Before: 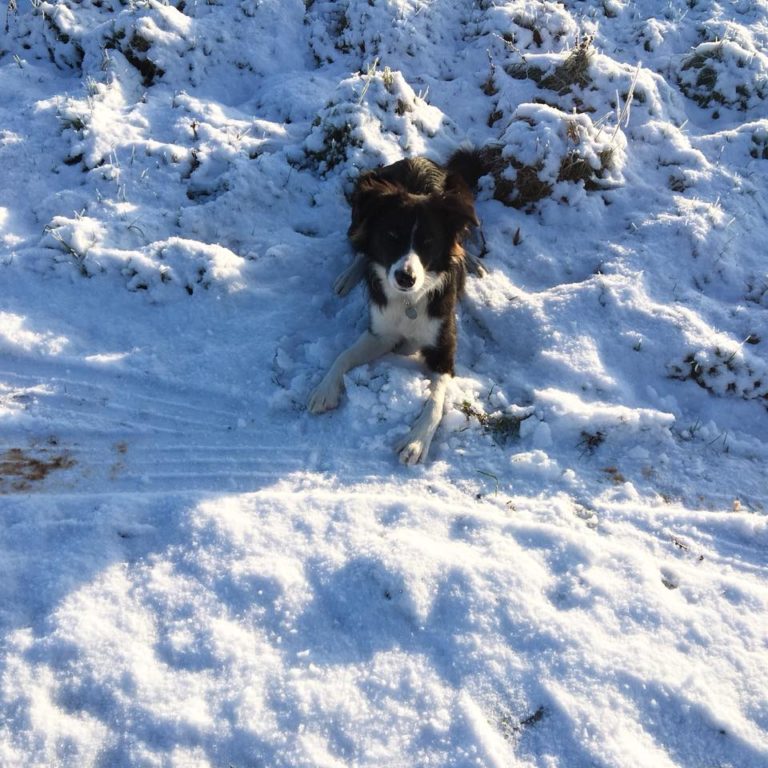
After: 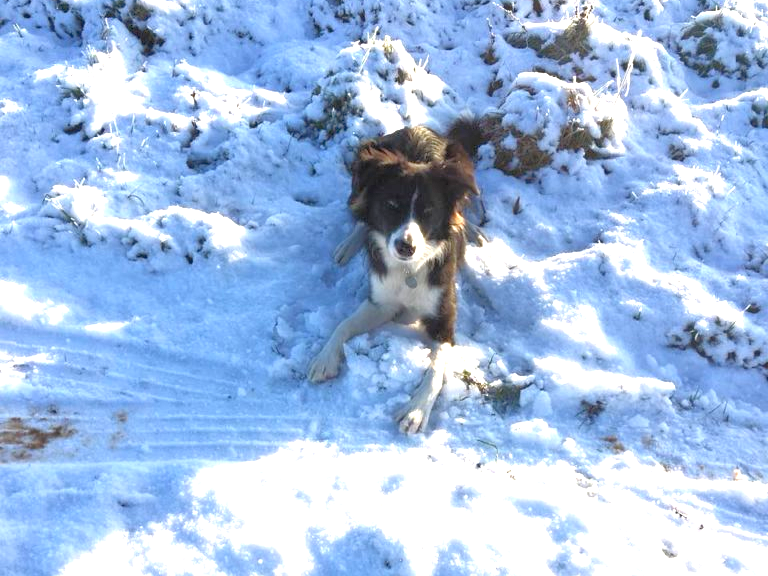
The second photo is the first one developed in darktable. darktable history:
tone equalizer: -7 EV 0.141 EV, -6 EV 0.564 EV, -5 EV 1.14 EV, -4 EV 1.3 EV, -3 EV 1.13 EV, -2 EV 0.6 EV, -1 EV 0.147 EV
crop: top 4.038%, bottom 20.9%
exposure: black level correction 0, exposure 1.097 EV, compensate exposure bias true, compensate highlight preservation false
